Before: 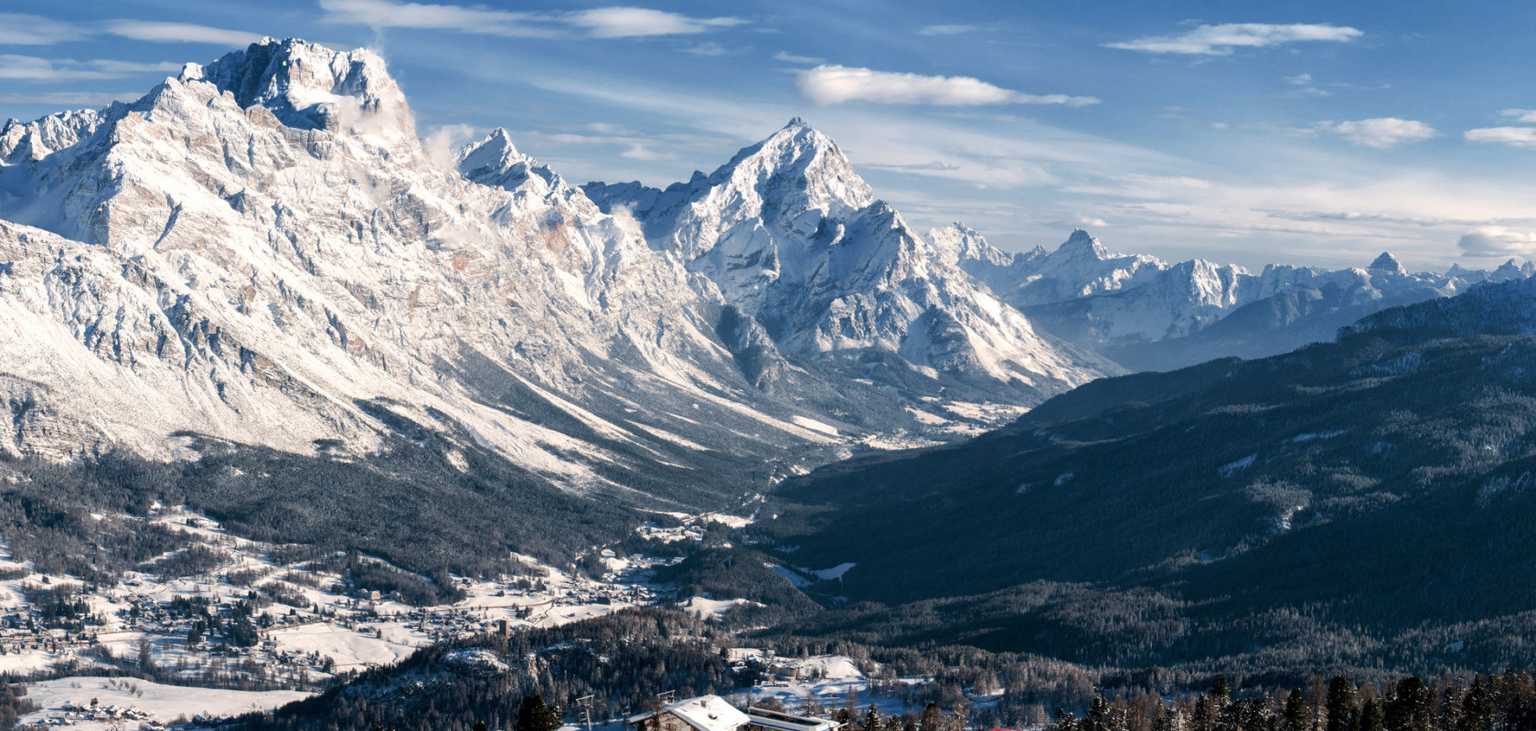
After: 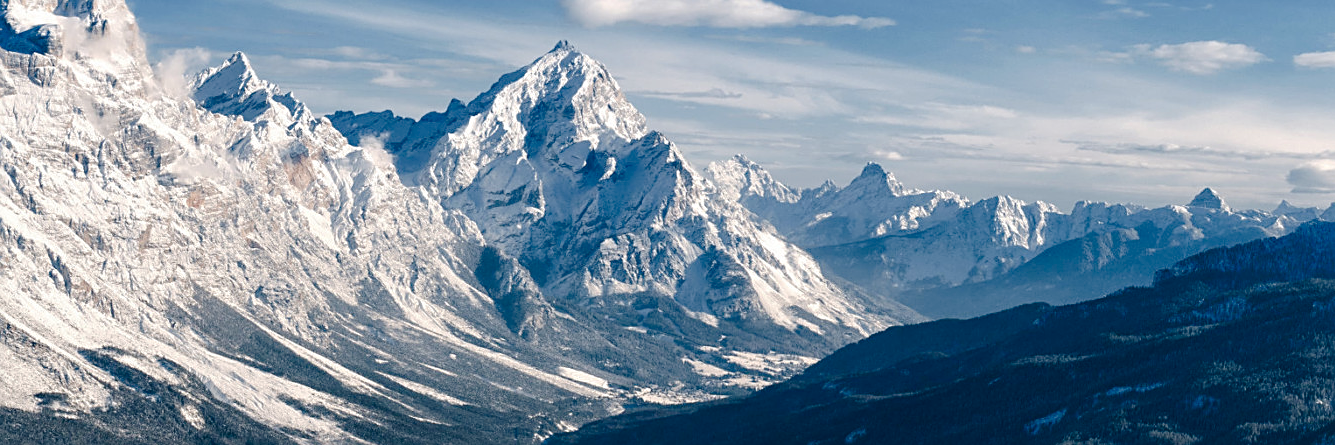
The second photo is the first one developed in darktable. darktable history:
sharpen: on, module defaults
base curve: curves: ch0 [(0, 0) (0.158, 0.273) (0.879, 0.895) (1, 1)], preserve colors none
crop: left 18.38%, top 11.092%, right 2.134%, bottom 33.217%
contrast brightness saturation: brightness -0.25, saturation 0.2
